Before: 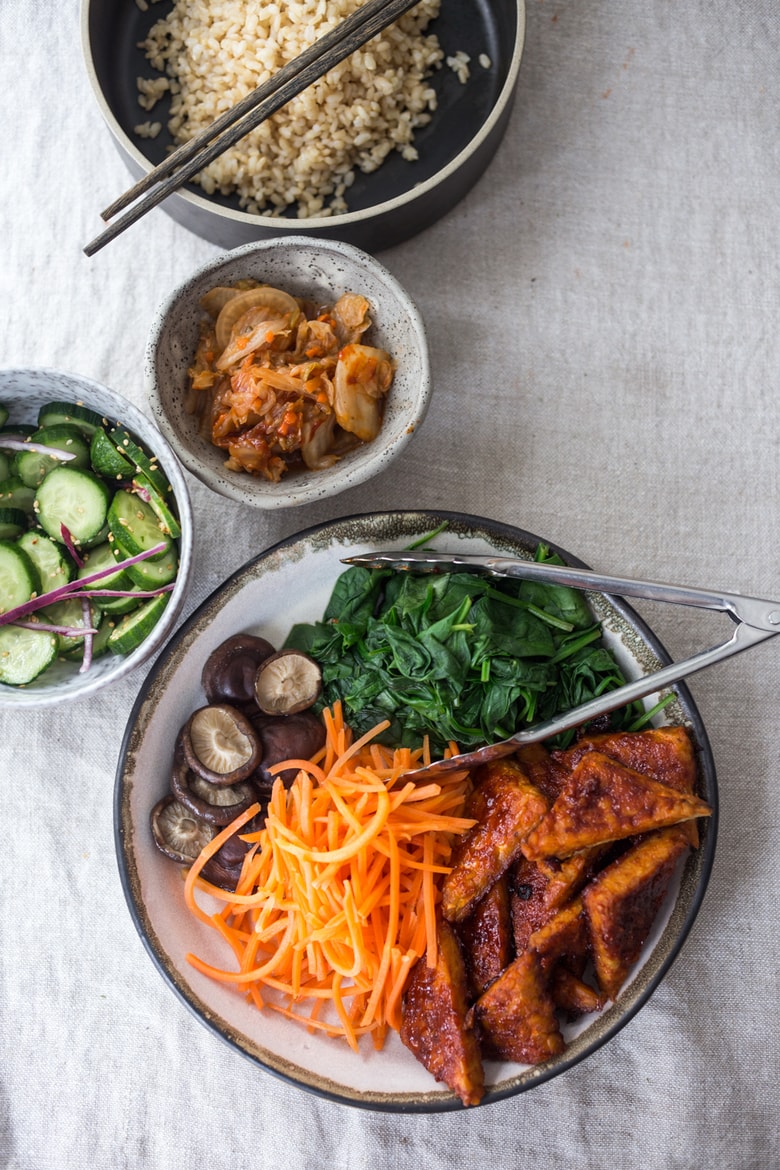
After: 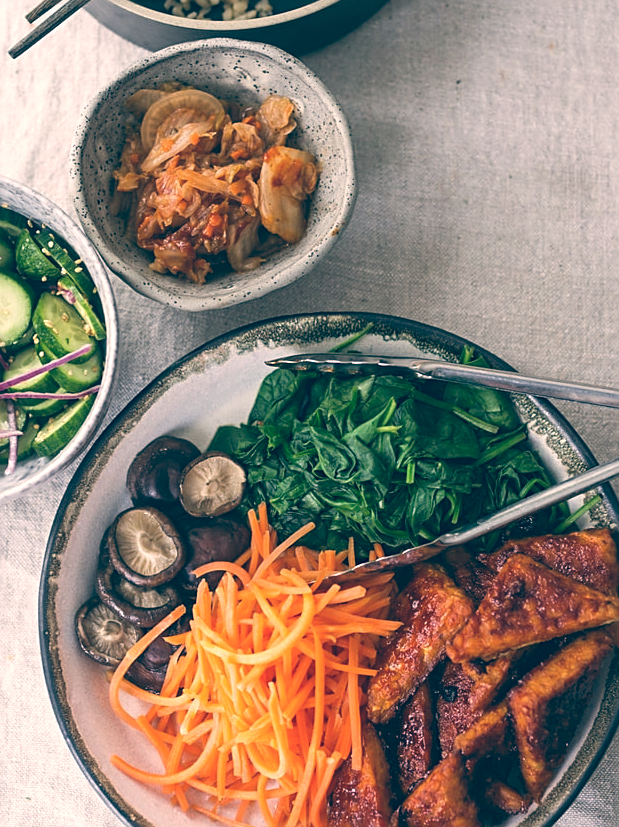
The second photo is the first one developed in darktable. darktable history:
crop: left 9.712%, top 16.928%, right 10.845%, bottom 12.332%
color balance: lift [1.006, 0.985, 1.002, 1.015], gamma [1, 0.953, 1.008, 1.047], gain [1.076, 1.13, 1.004, 0.87]
sharpen: on, module defaults
